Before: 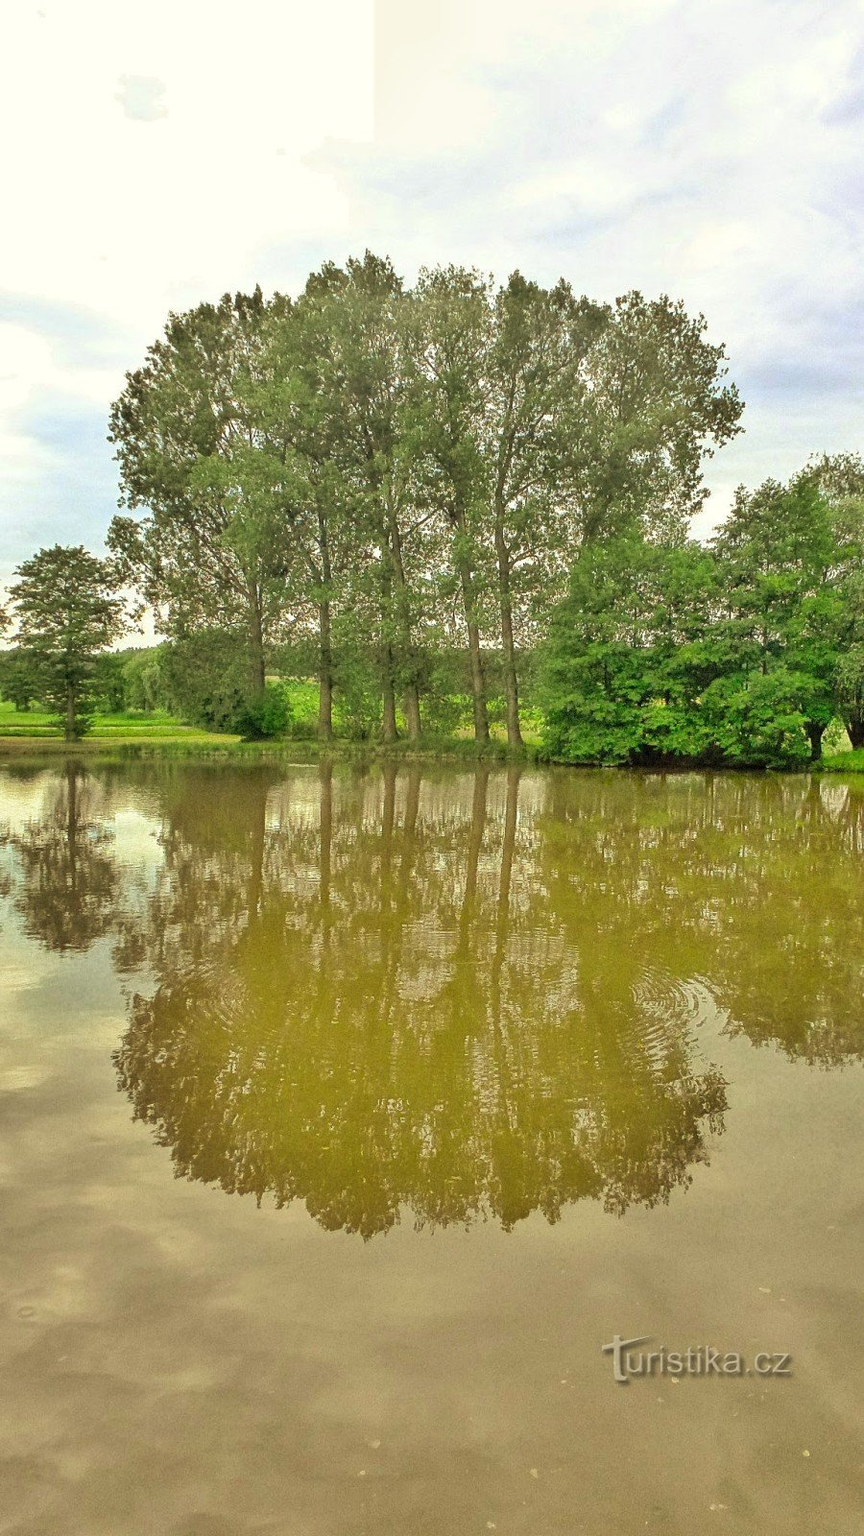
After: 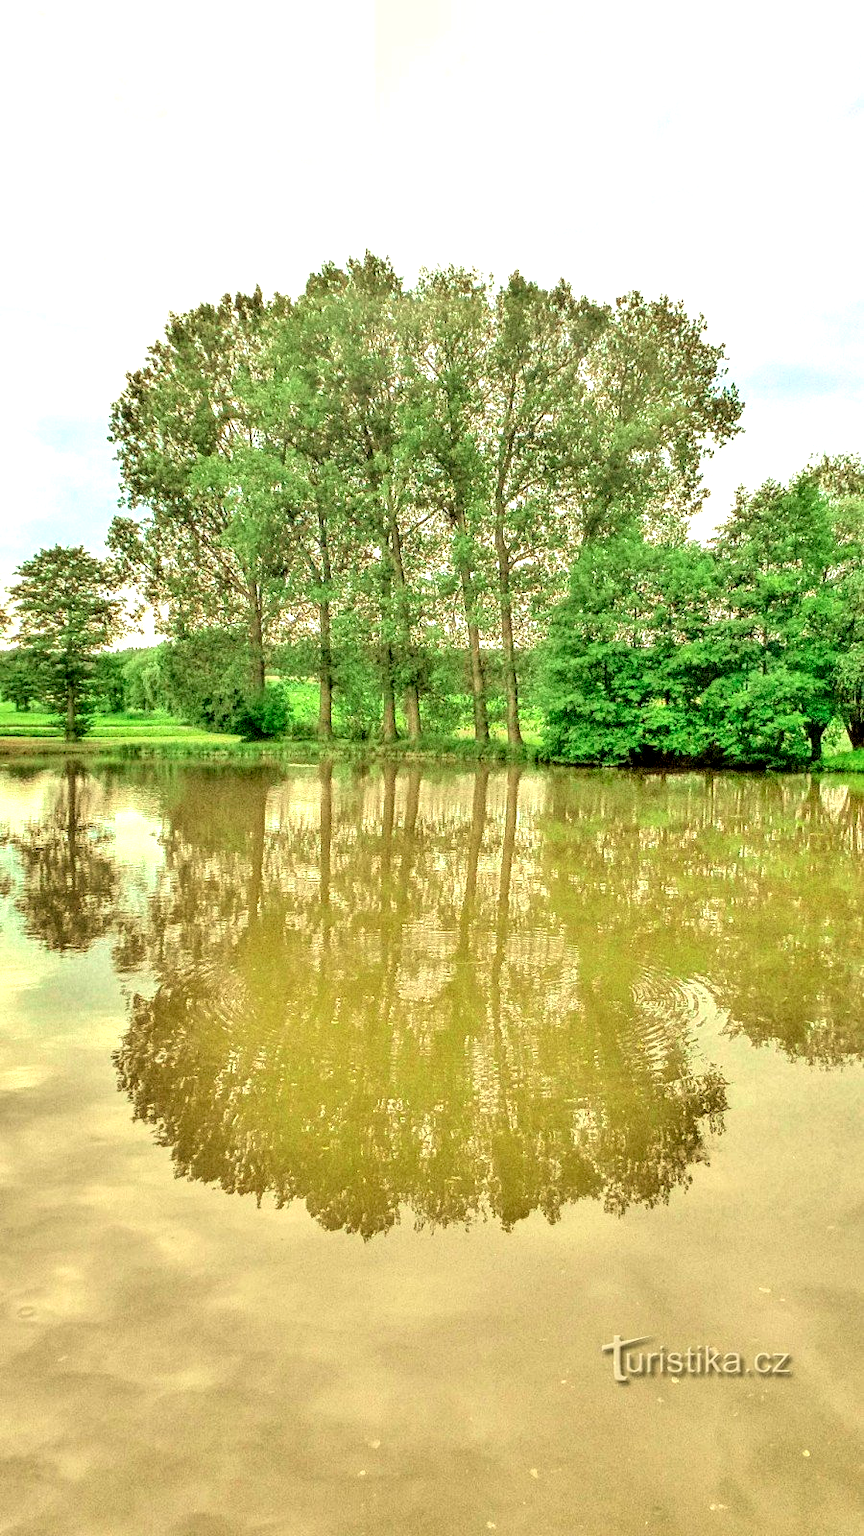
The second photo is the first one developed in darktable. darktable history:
tone curve: curves: ch0 [(0, 0.013) (0.054, 0.018) (0.205, 0.197) (0.289, 0.309) (0.382, 0.437) (0.475, 0.552) (0.666, 0.743) (0.791, 0.85) (1, 0.998)]; ch1 [(0, 0) (0.394, 0.338) (0.449, 0.404) (0.499, 0.498) (0.526, 0.528) (0.543, 0.564) (0.589, 0.633) (0.66, 0.687) (0.783, 0.804) (1, 1)]; ch2 [(0, 0) (0.304, 0.31) (0.403, 0.399) (0.441, 0.421) (0.474, 0.466) (0.498, 0.496) (0.524, 0.538) (0.555, 0.584) (0.633, 0.665) (0.7, 0.711) (1, 1)], color space Lab, independent channels, preserve colors none
local contrast: detail 150%
exposure: black level correction 0.001, exposure 0.5 EV, compensate exposure bias true, compensate highlight preservation false
